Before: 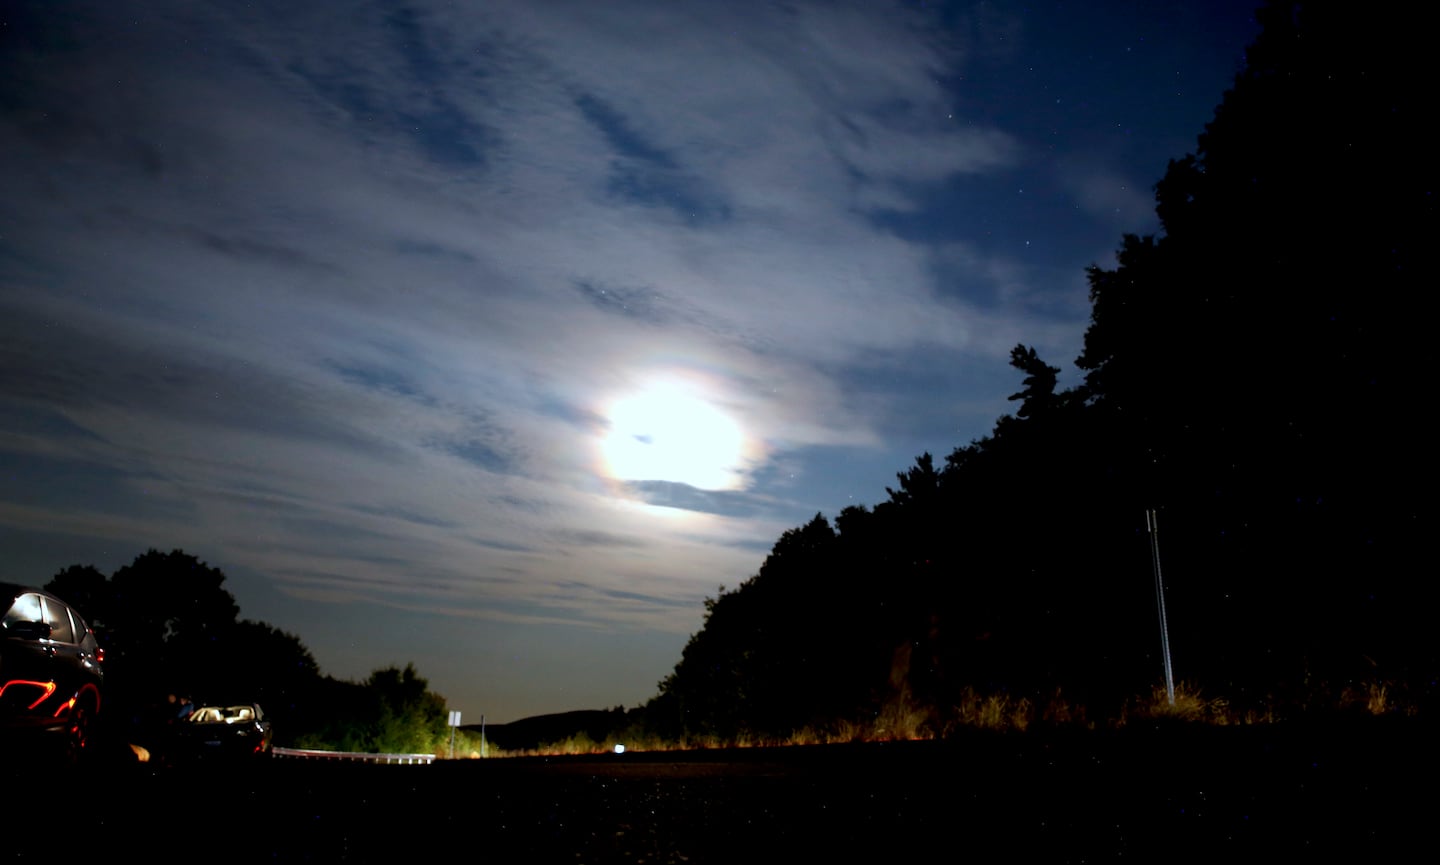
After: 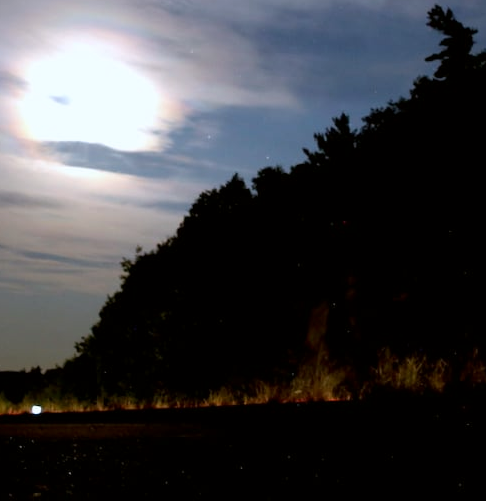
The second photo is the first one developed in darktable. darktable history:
color correction: highlights a* 3.08, highlights b* -1.5, shadows a* -0.119, shadows b* 1.99, saturation 0.982
crop: left 40.515%, top 39.214%, right 25.735%, bottom 2.818%
